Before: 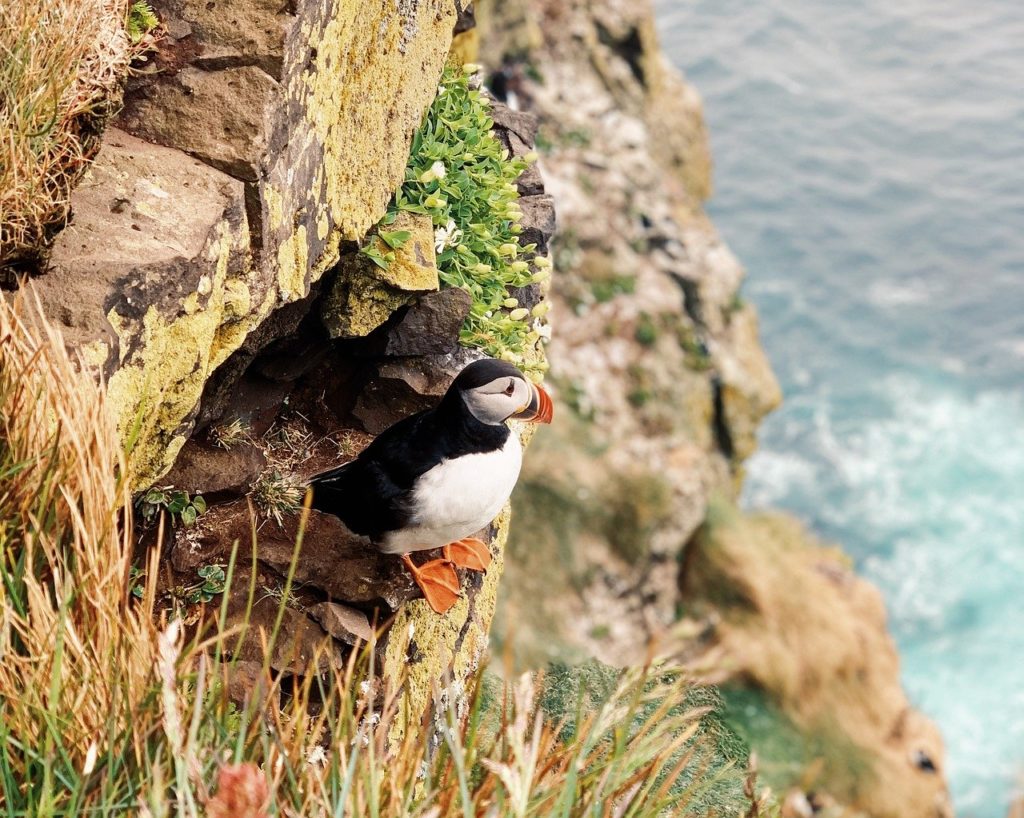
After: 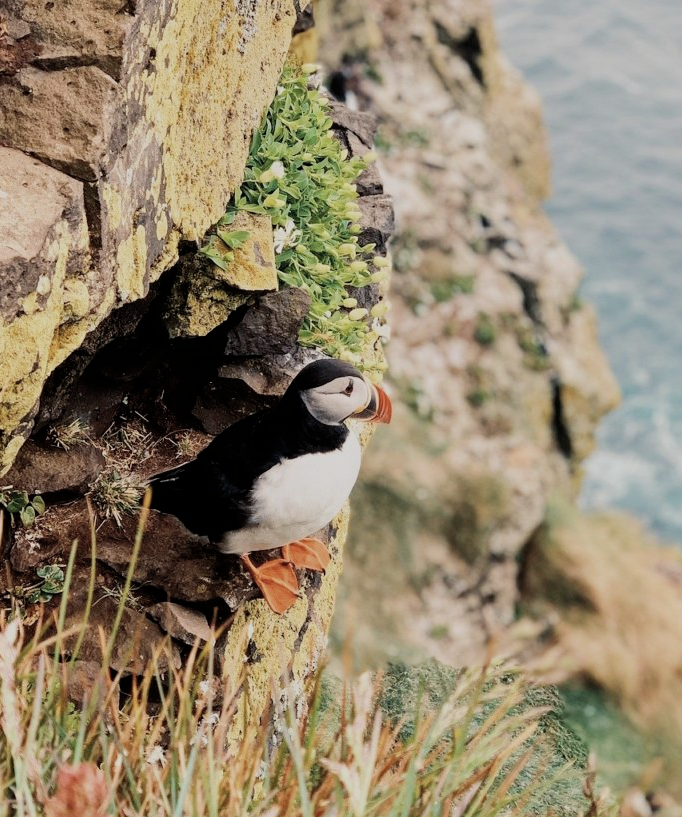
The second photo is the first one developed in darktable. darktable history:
filmic rgb: black relative exposure -7.65 EV, white relative exposure 4.56 EV, hardness 3.61, color science v6 (2022)
crop and rotate: left 15.754%, right 17.579%
color correction: saturation 0.8
